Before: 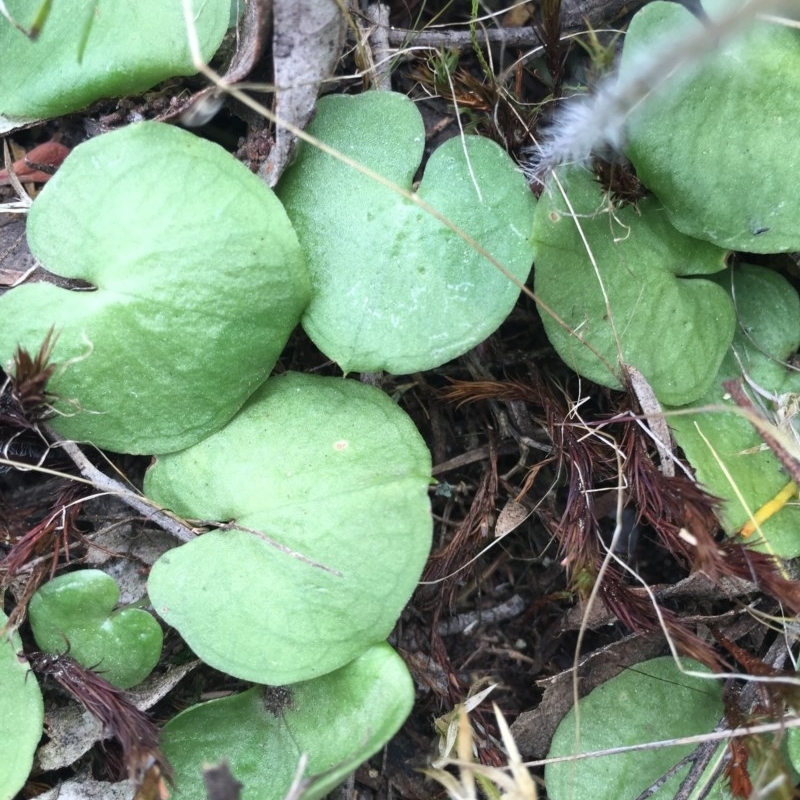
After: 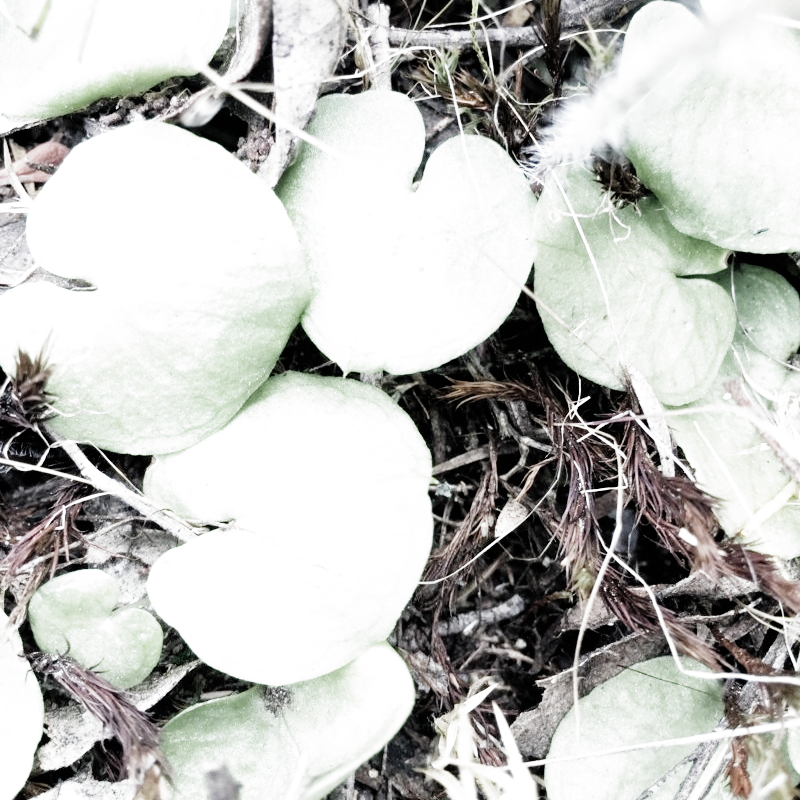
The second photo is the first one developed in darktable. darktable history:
exposure: black level correction 0, exposure 1.2 EV, compensate exposure bias true, compensate highlight preservation false
filmic rgb: black relative exposure -5.14 EV, white relative exposure 3.97 EV, threshold 3.02 EV, hardness 2.88, contrast 1.397, highlights saturation mix -30.75%, preserve chrominance no, color science v5 (2021), enable highlight reconstruction true
tone equalizer: -8 EV -0.737 EV, -7 EV -0.68 EV, -6 EV -0.636 EV, -5 EV -0.372 EV, -3 EV 0.402 EV, -2 EV 0.6 EV, -1 EV 0.686 EV, +0 EV 0.747 EV
